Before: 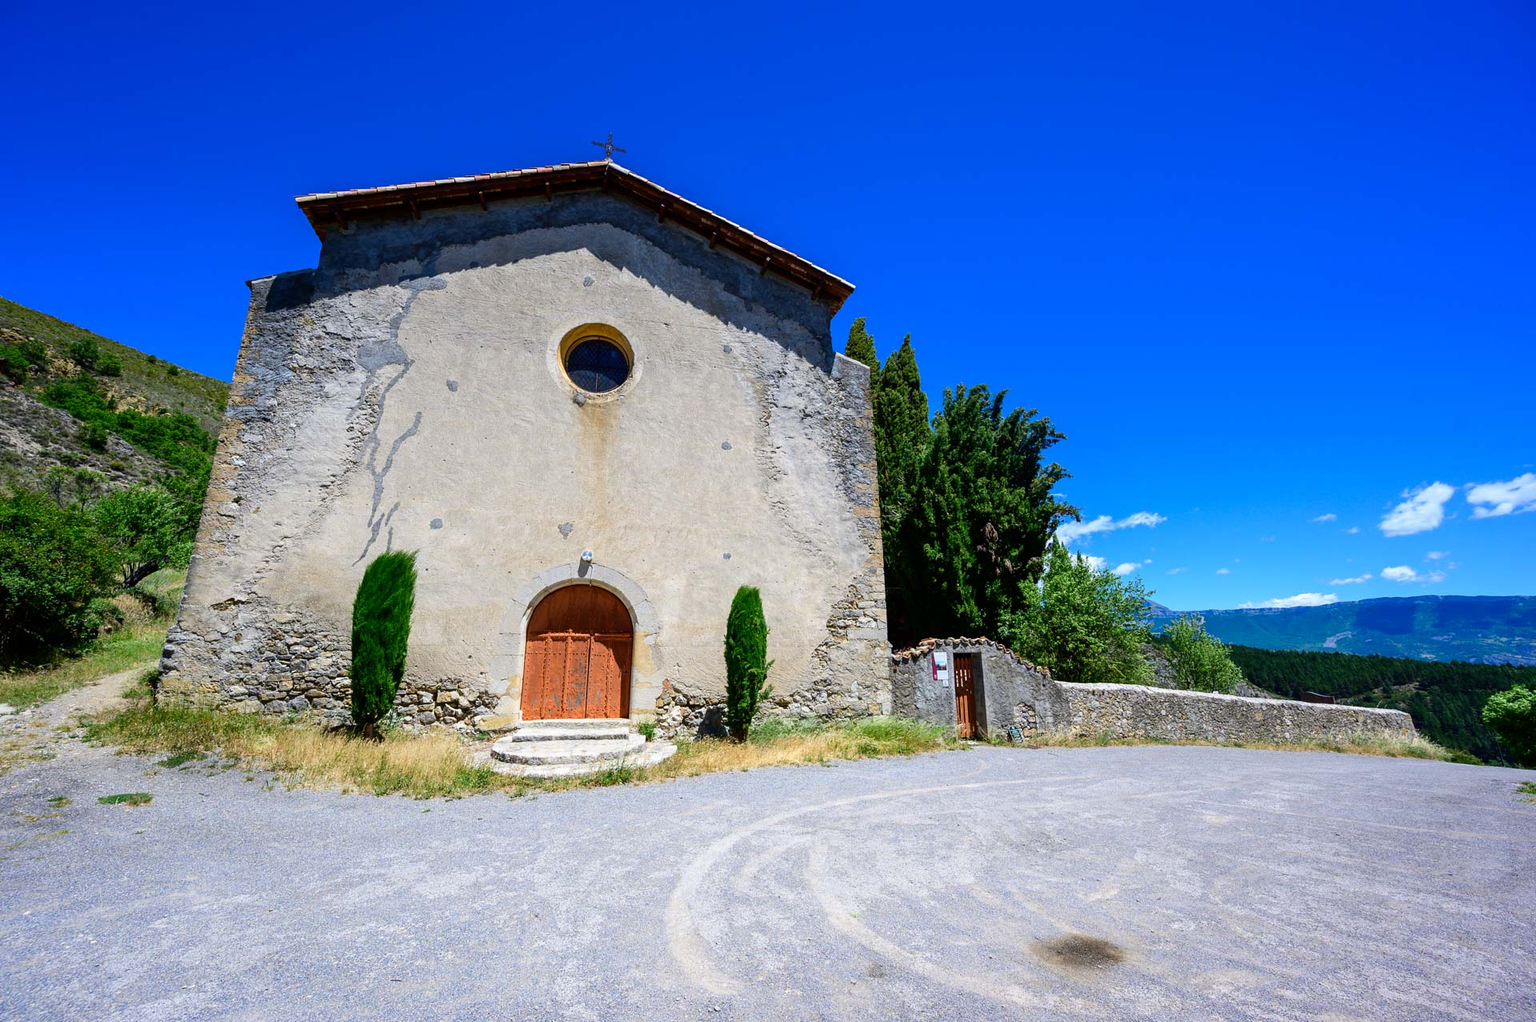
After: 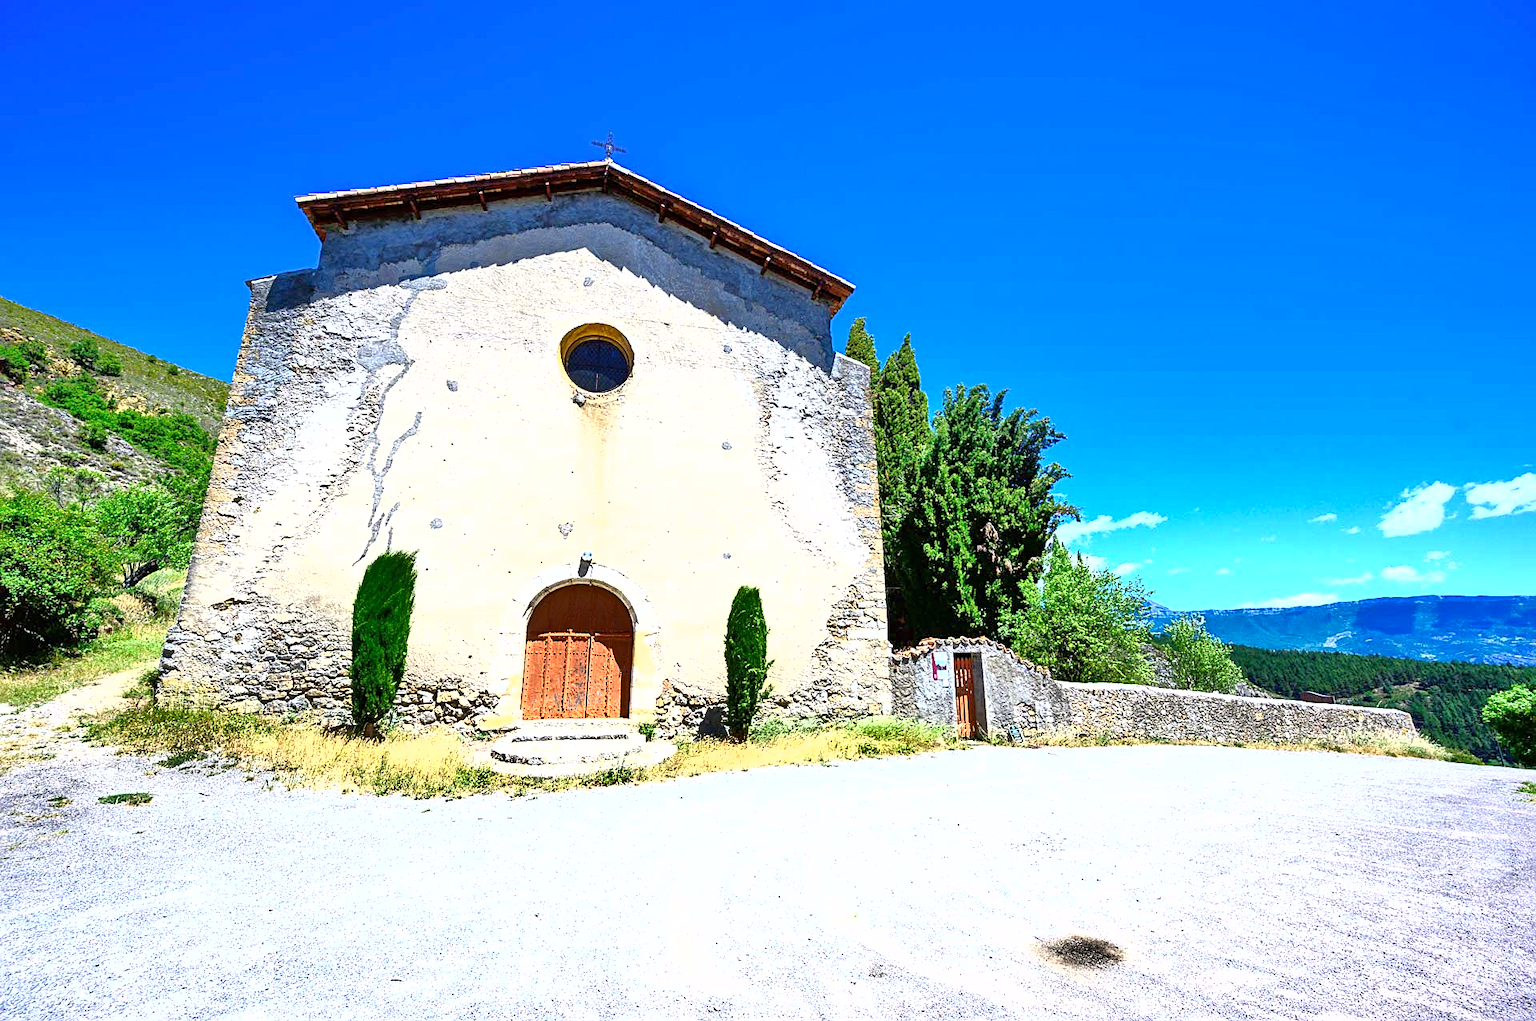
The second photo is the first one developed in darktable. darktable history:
shadows and highlights: highlights color adjustment 0%, low approximation 0.01, soften with gaussian
sharpen: on, module defaults
tone equalizer: -7 EV 0.15 EV, -6 EV 0.6 EV, -5 EV 1.15 EV, -4 EV 1.33 EV, -3 EV 1.15 EV, -2 EV 0.6 EV, -1 EV 0.15 EV, mask exposure compensation -0.5 EV
exposure: black level correction 0, exposure 1.3 EV, compensate exposure bias true, compensate highlight preservation false
